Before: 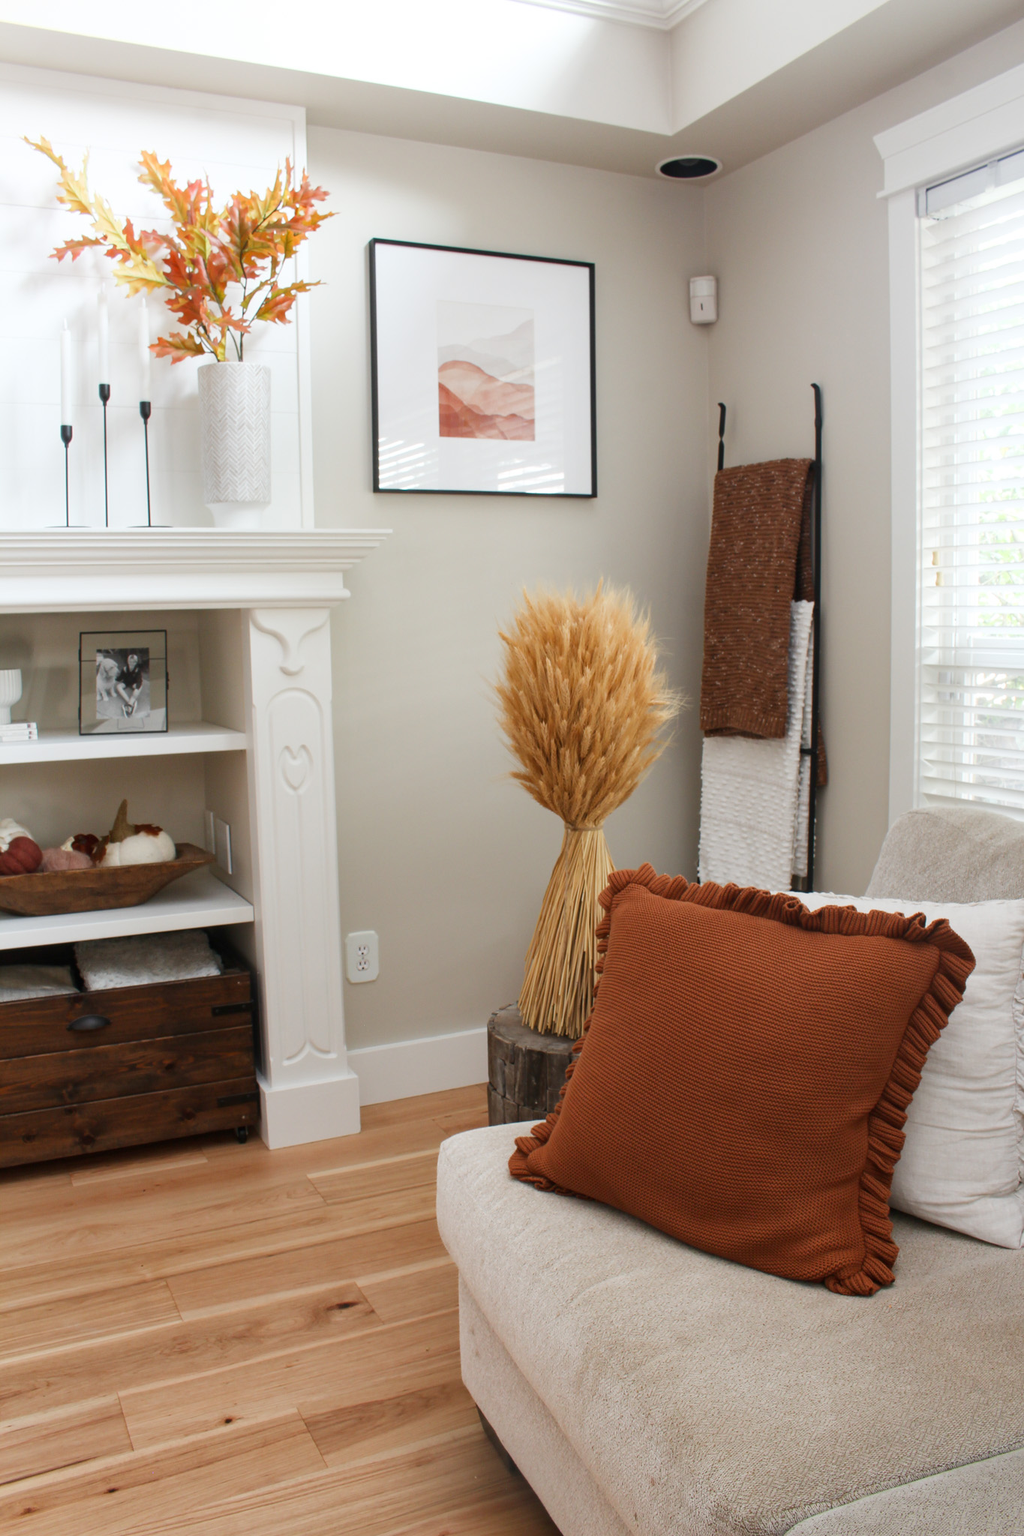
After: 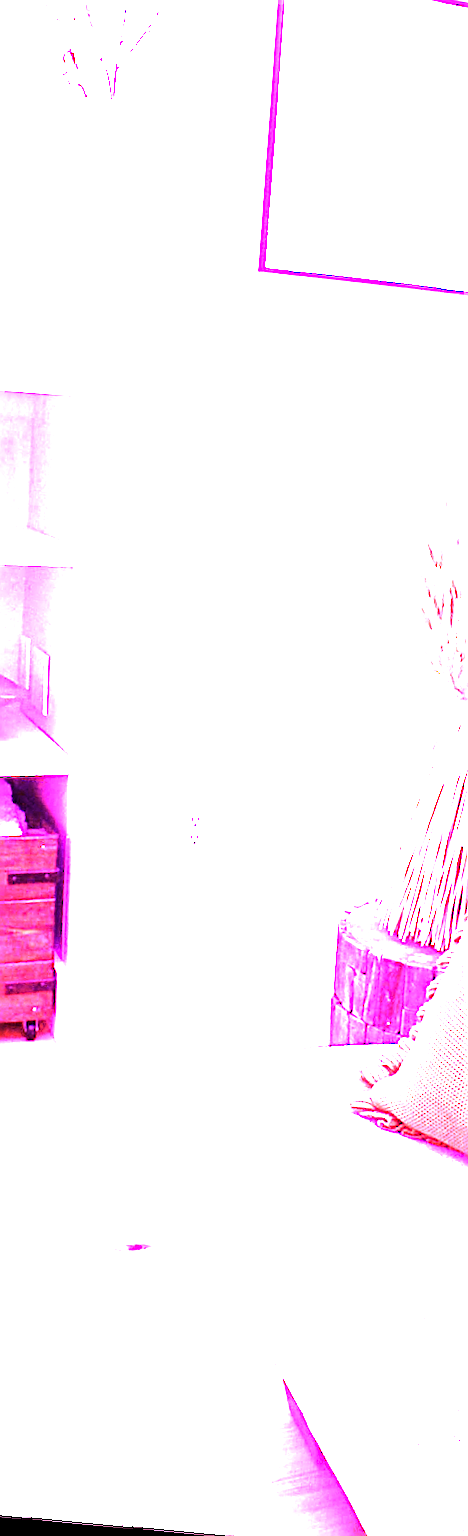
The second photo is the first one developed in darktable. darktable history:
sharpen: on, module defaults
crop and rotate: left 21.77%, top 18.528%, right 44.676%, bottom 2.997%
color calibration: x 0.38, y 0.39, temperature 4086.04 K
white balance: red 8, blue 8
tone equalizer: -8 EV -0.417 EV, -7 EV -0.389 EV, -6 EV -0.333 EV, -5 EV -0.222 EV, -3 EV 0.222 EV, -2 EV 0.333 EV, -1 EV 0.389 EV, +0 EV 0.417 EV, edges refinement/feathering 500, mask exposure compensation -1.57 EV, preserve details no
rotate and perspective: rotation 5.12°, automatic cropping off
